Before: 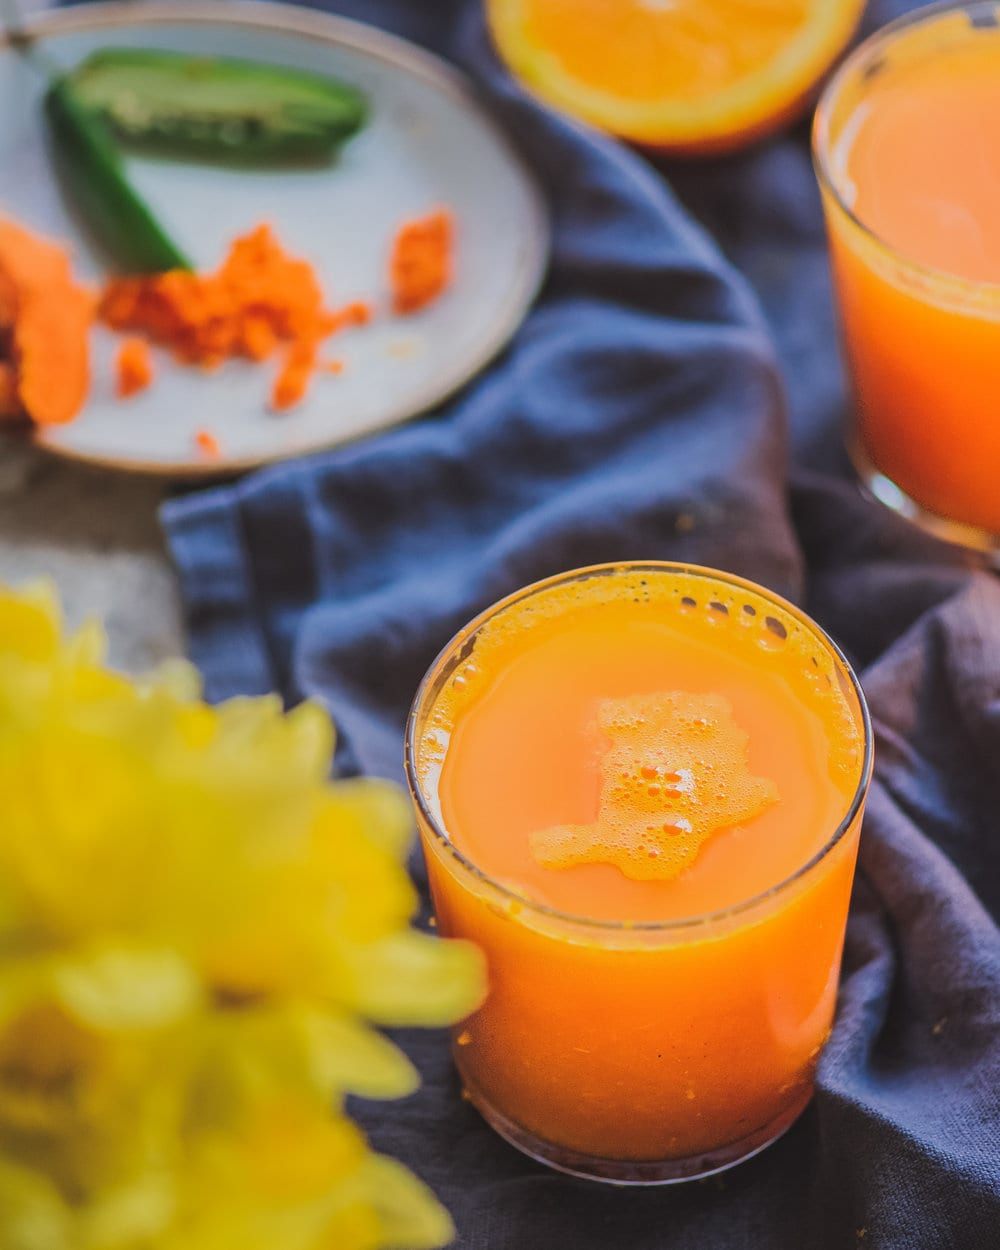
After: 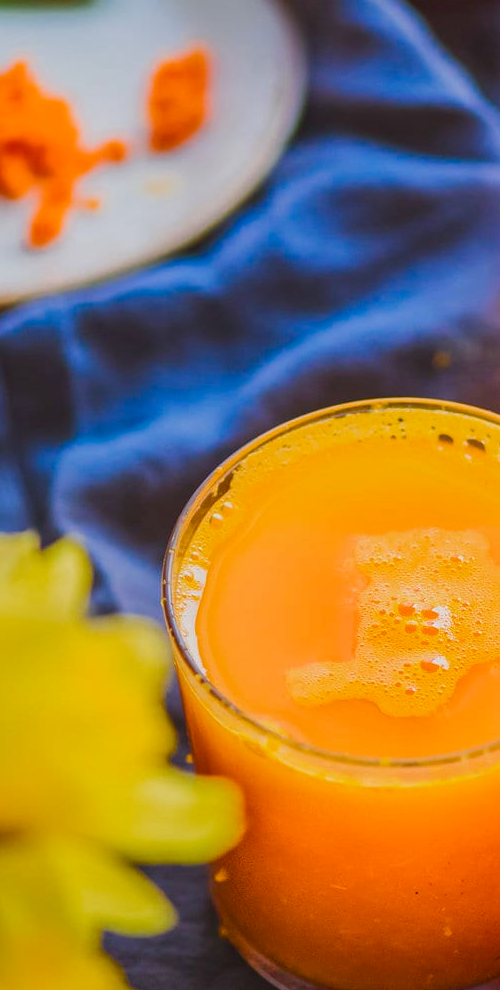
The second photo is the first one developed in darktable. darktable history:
color balance rgb: linear chroma grading › global chroma 14.979%, perceptual saturation grading › global saturation 0.85%, perceptual saturation grading › highlights -17.607%, perceptual saturation grading › mid-tones 32.665%, perceptual saturation grading › shadows 50.53%, global vibrance 20%
base curve: curves: ch0 [(0, 0) (0.297, 0.298) (1, 1)], preserve colors none
crop and rotate: angle 0.017°, left 24.312%, top 13.079%, right 25.592%, bottom 7.69%
